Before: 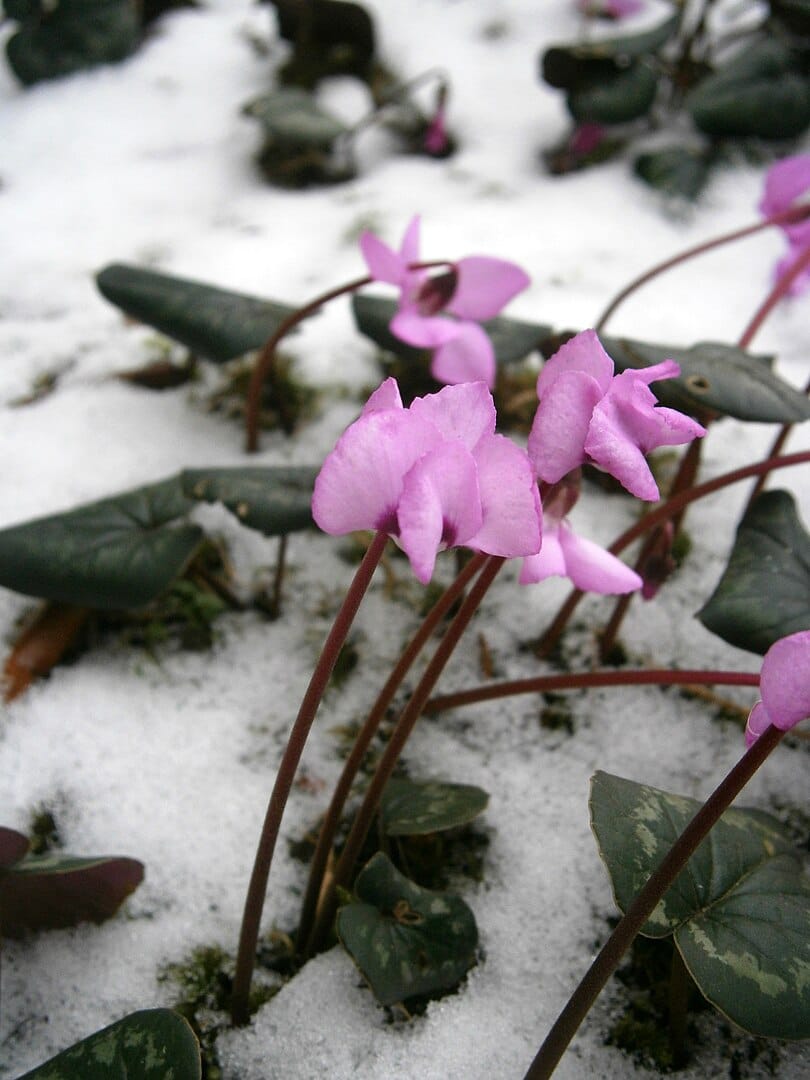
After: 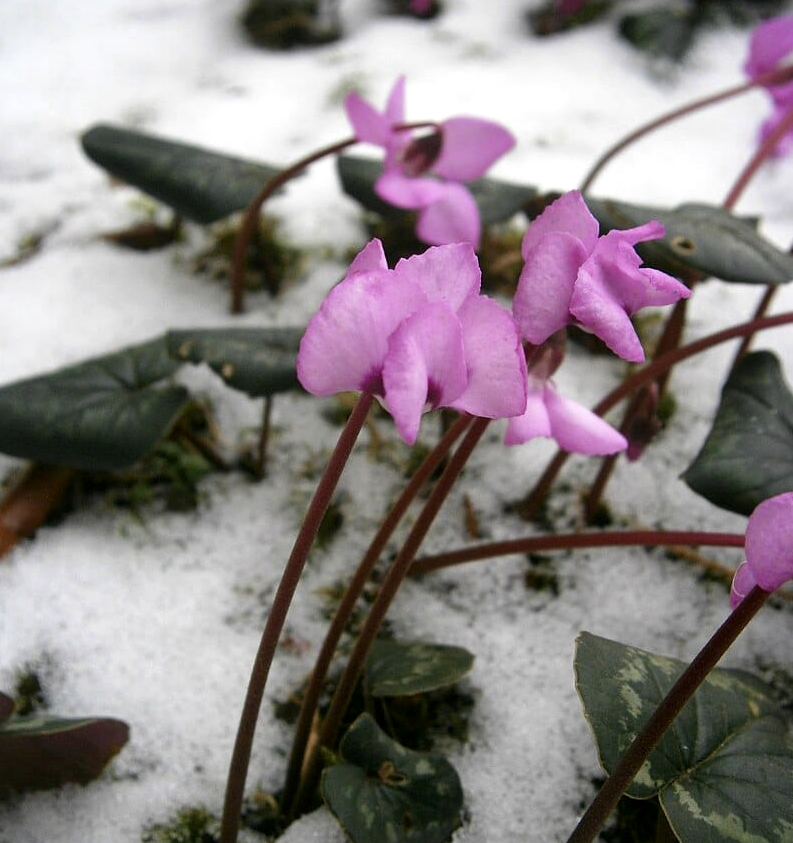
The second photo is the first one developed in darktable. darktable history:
color zones: curves: ch0 [(0, 0.485) (0.178, 0.476) (0.261, 0.623) (0.411, 0.403) (0.708, 0.603) (0.934, 0.412)]; ch1 [(0.003, 0.485) (0.149, 0.496) (0.229, 0.584) (0.326, 0.551) (0.484, 0.262) (0.757, 0.643)]
local contrast: mode bilateral grid, contrast 20, coarseness 49, detail 119%, midtone range 0.2
tone equalizer: on, module defaults
crop and rotate: left 1.905%, top 12.921%, right 0.151%, bottom 8.975%
contrast brightness saturation: contrast 0.015, saturation -0.049
